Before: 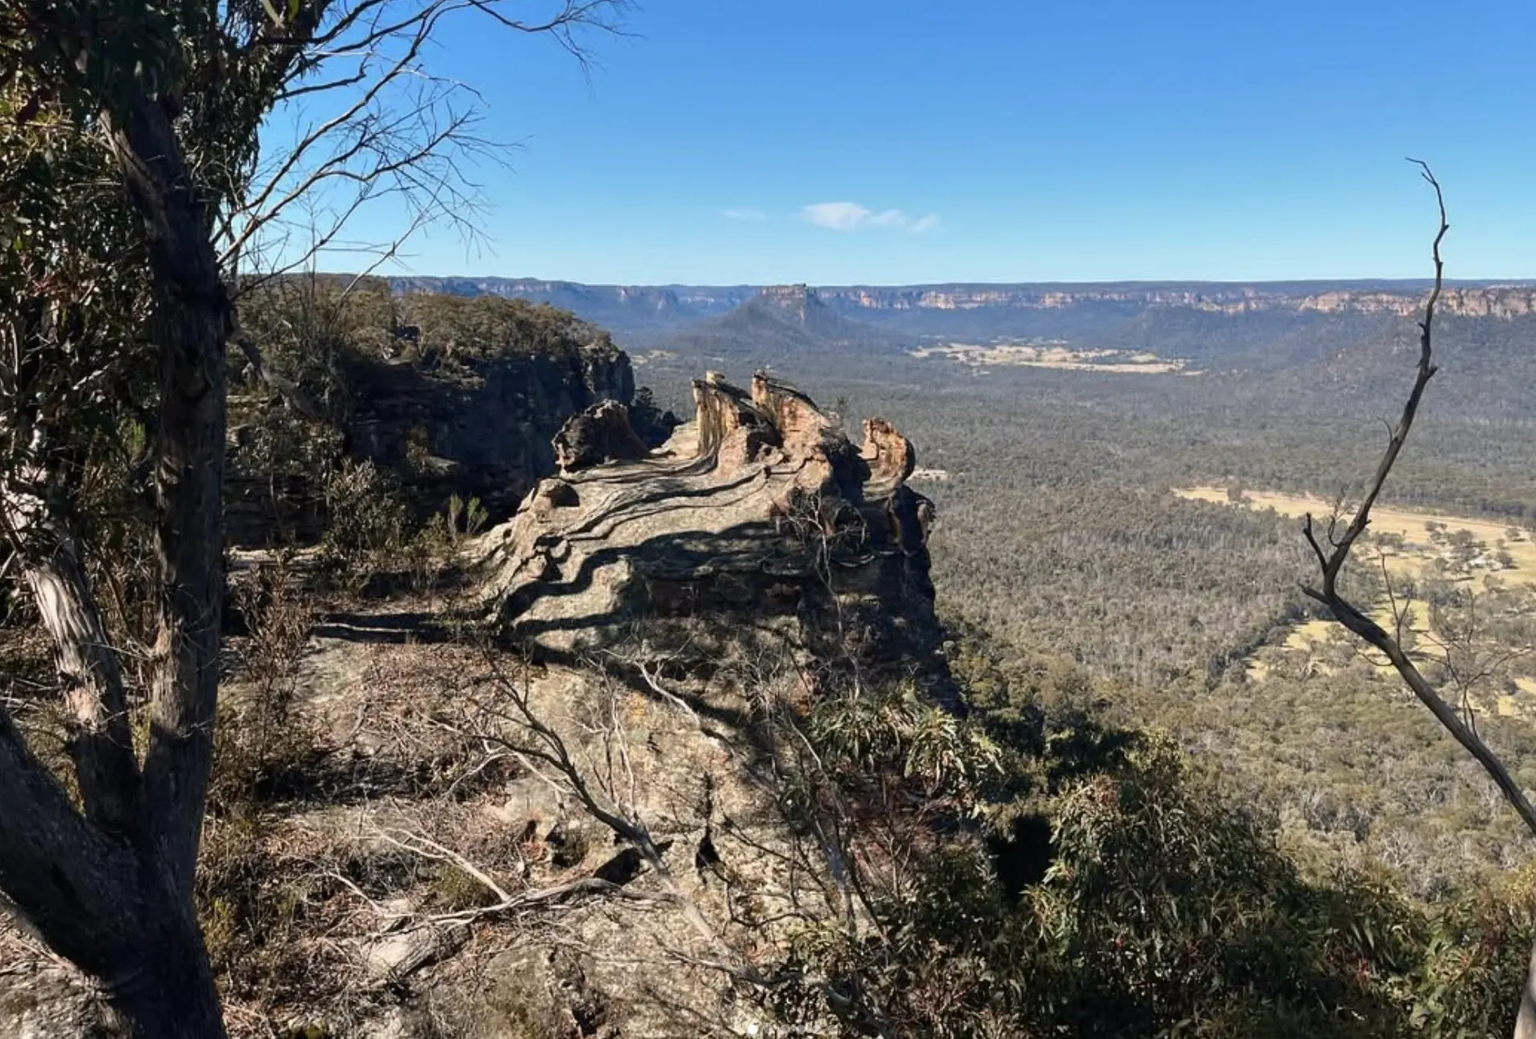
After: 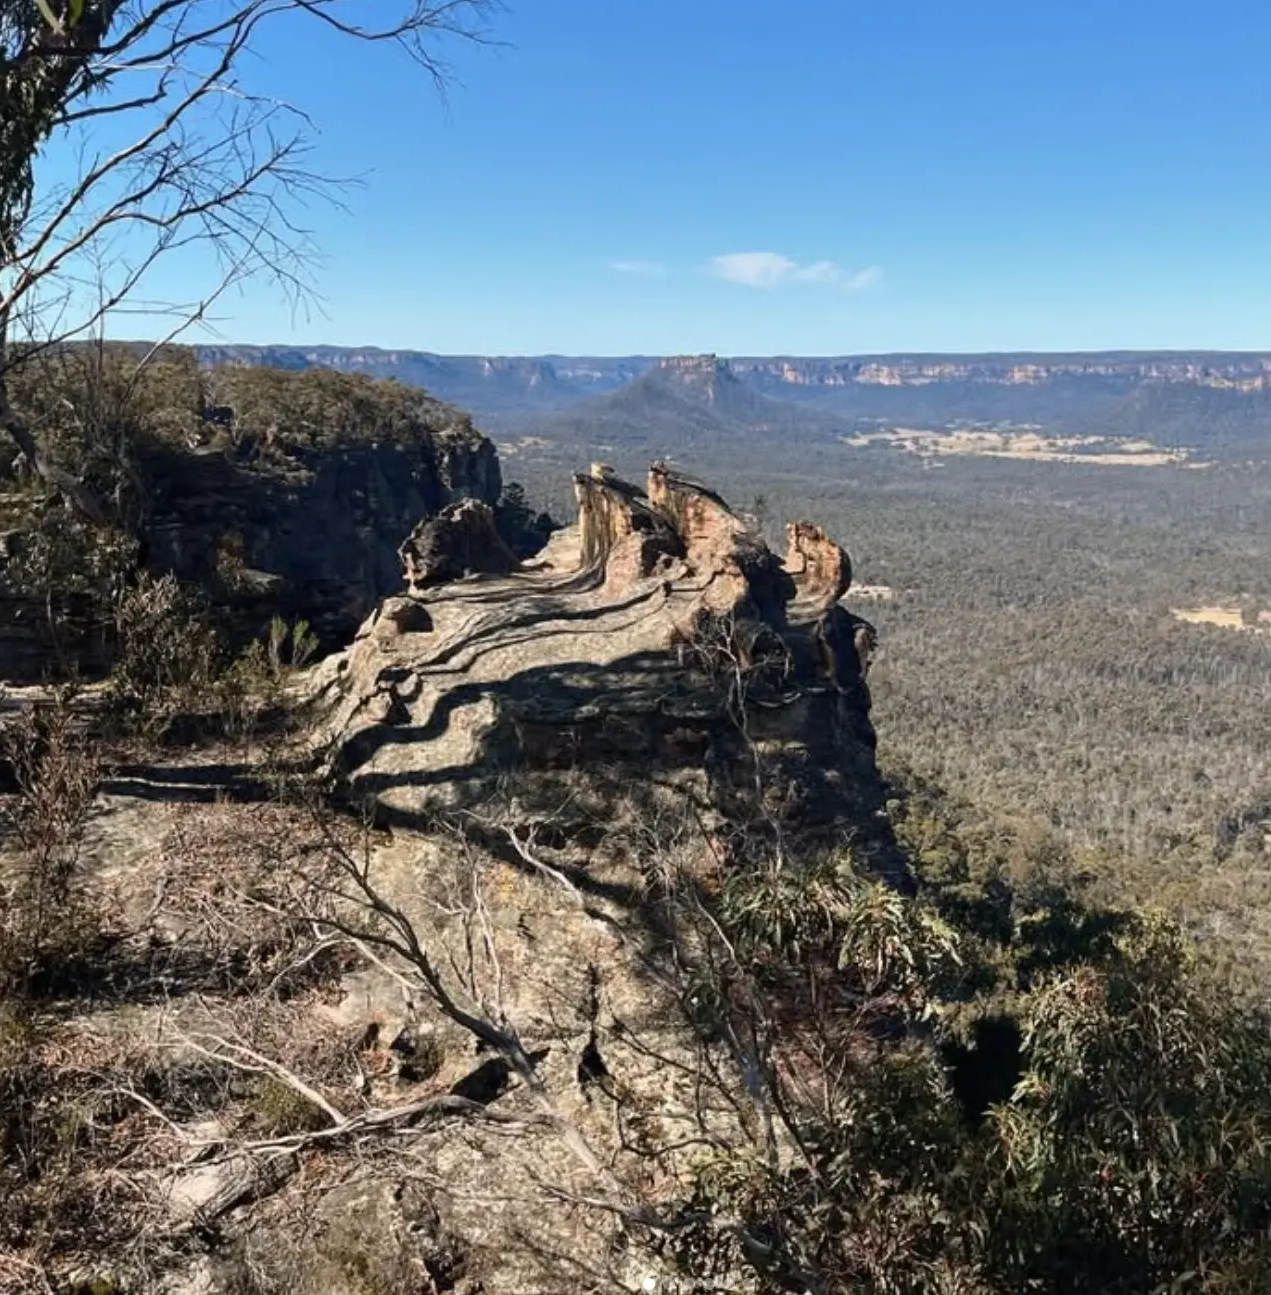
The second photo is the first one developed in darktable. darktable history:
crop and rotate: left 15.155%, right 18.507%
